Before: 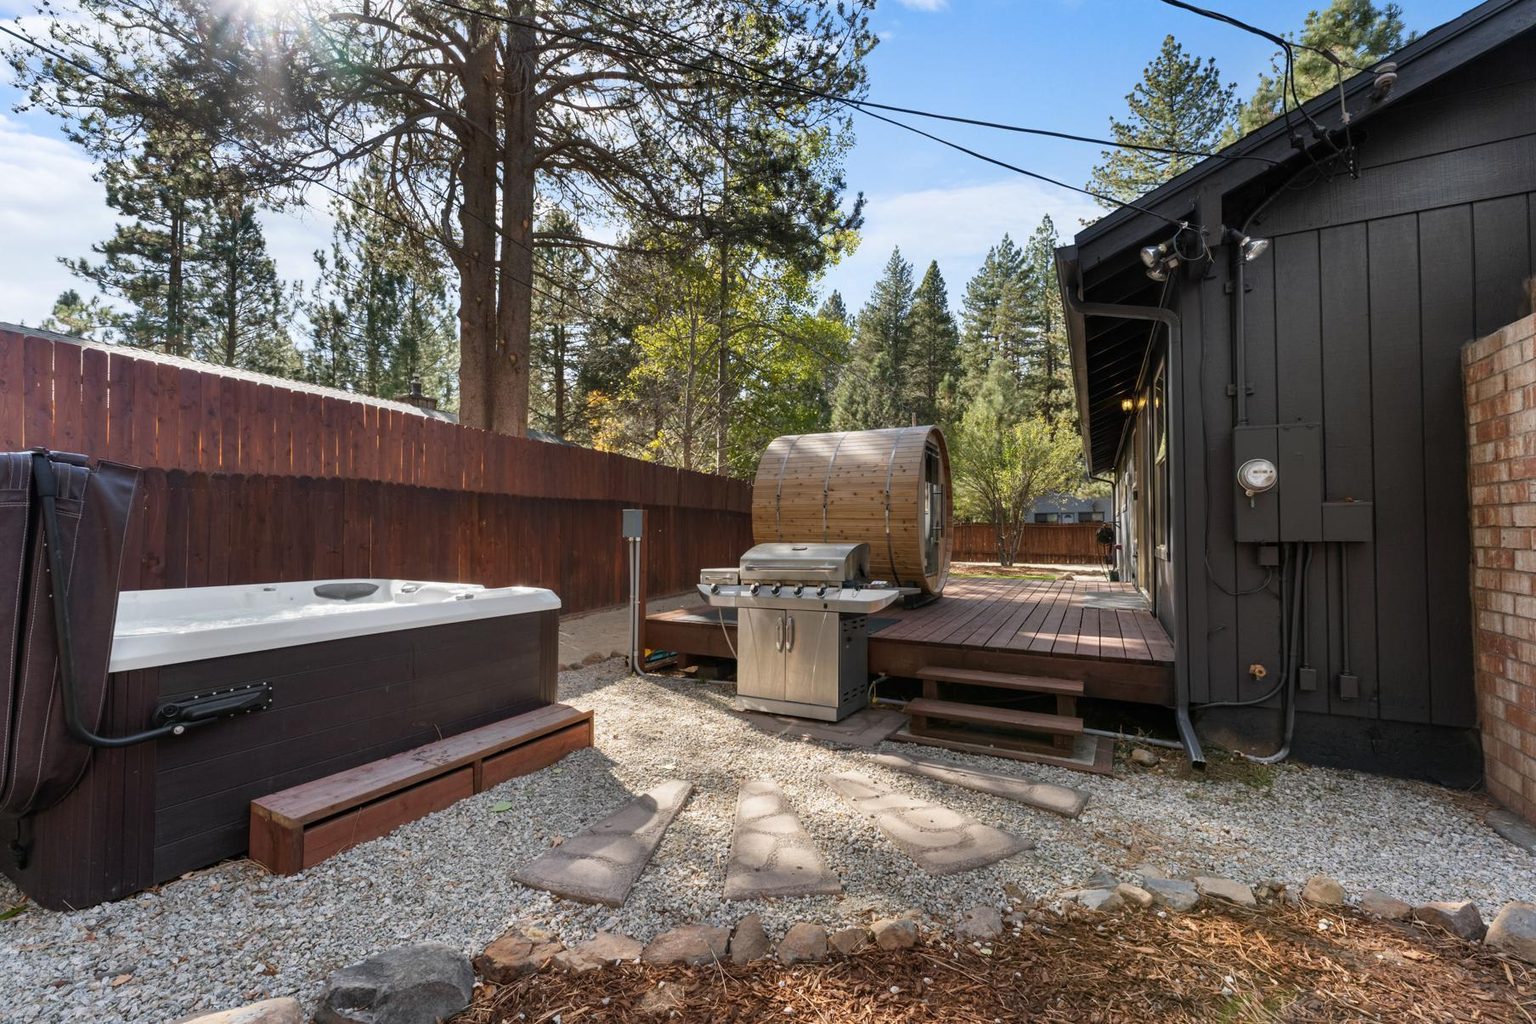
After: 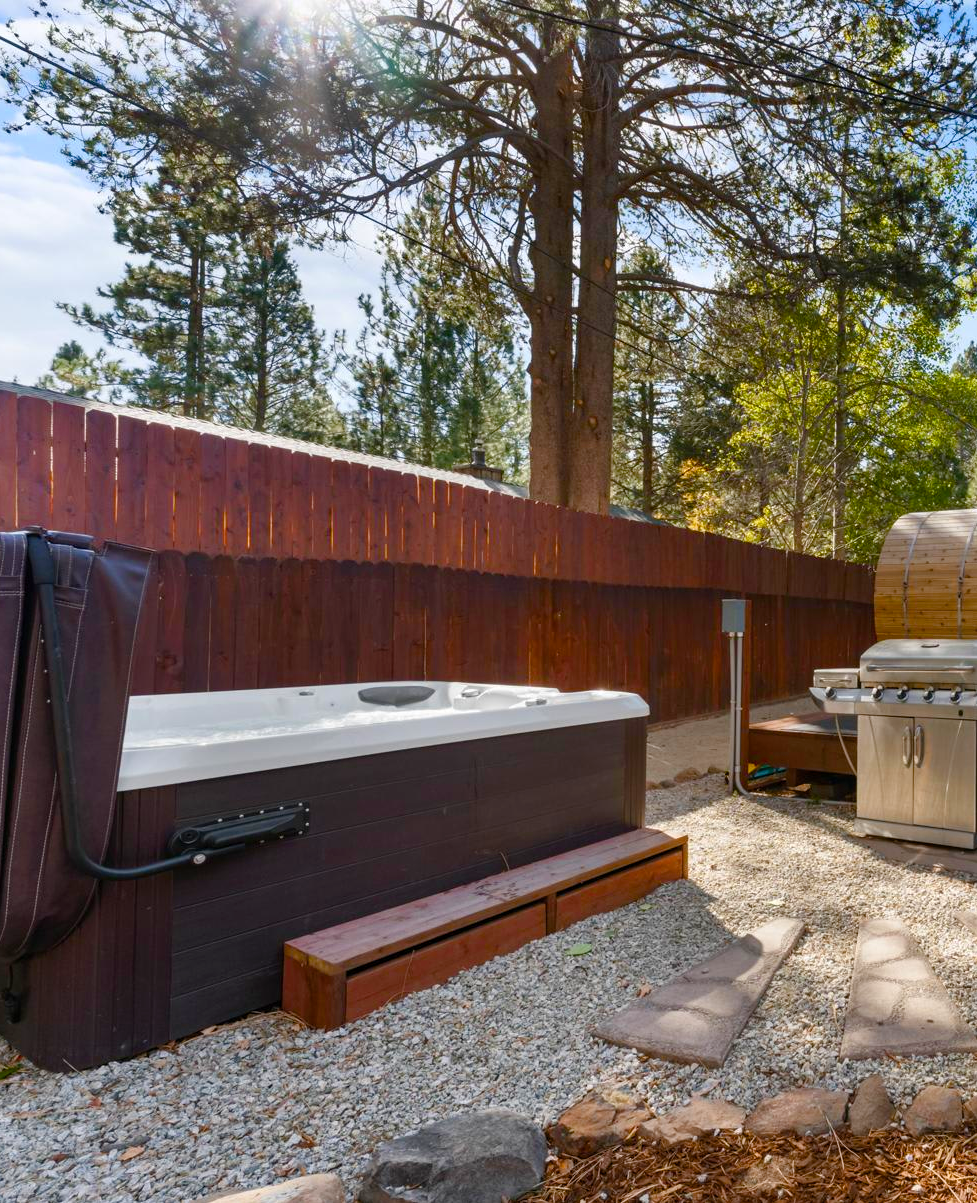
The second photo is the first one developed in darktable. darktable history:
color balance rgb: perceptual saturation grading › global saturation 20%, perceptual saturation grading › highlights -25.238%, perceptual saturation grading › shadows 49.528%, global vibrance 25.119%
crop: left 0.619%, right 45.333%, bottom 0.084%
